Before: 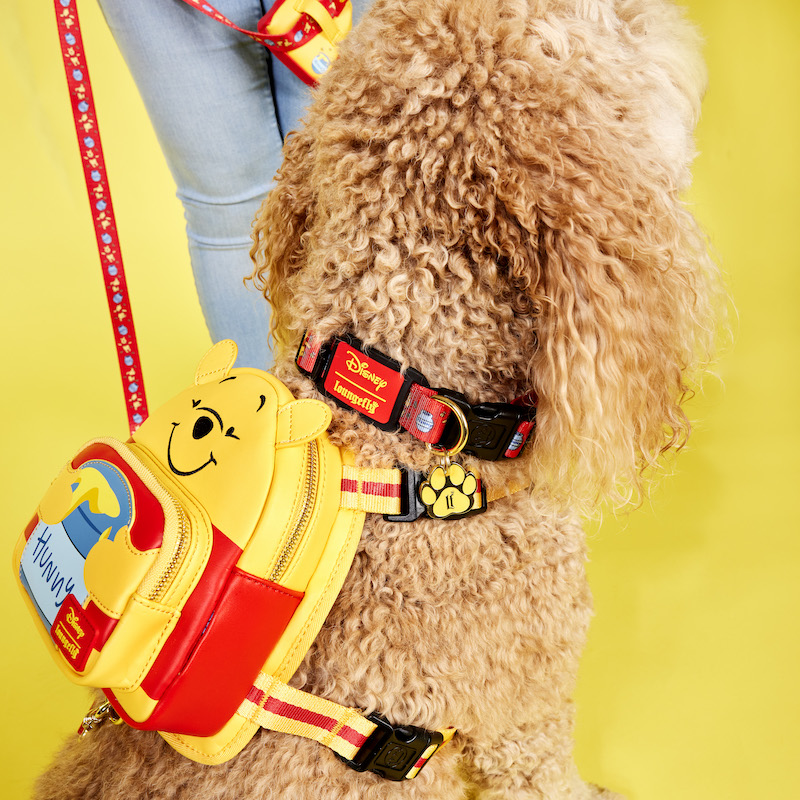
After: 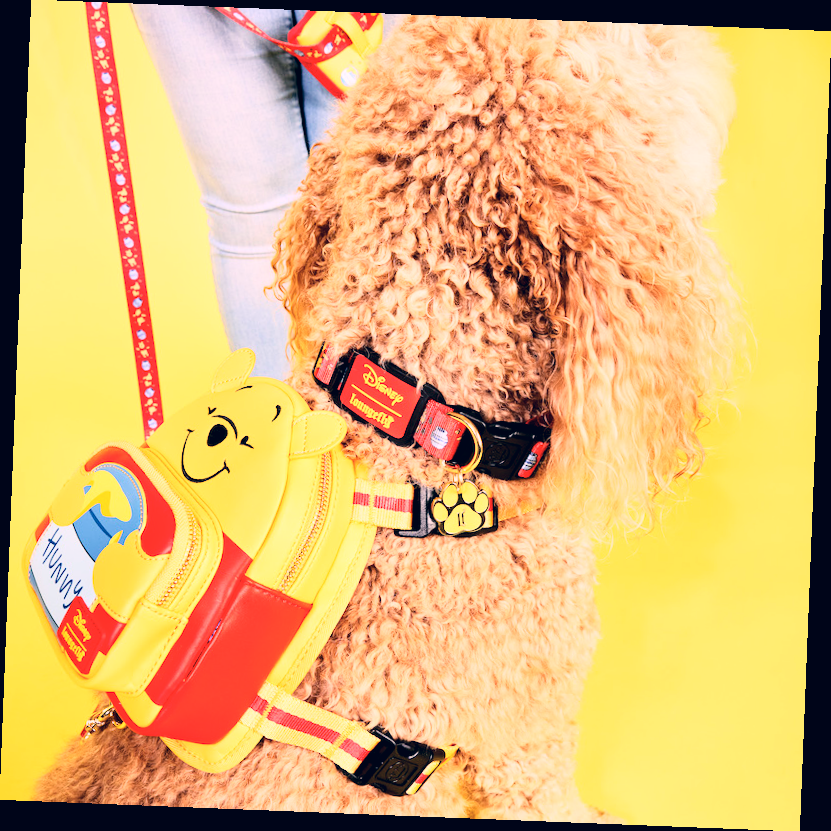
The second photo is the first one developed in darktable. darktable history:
base curve: curves: ch0 [(0, 0) (0.028, 0.03) (0.121, 0.232) (0.46, 0.748) (0.859, 0.968) (1, 1)]
rotate and perspective: rotation 2.27°, automatic cropping off
color correction: highlights a* 14.46, highlights b* 5.85, shadows a* -5.53, shadows b* -15.24, saturation 0.85
white balance: emerald 1
